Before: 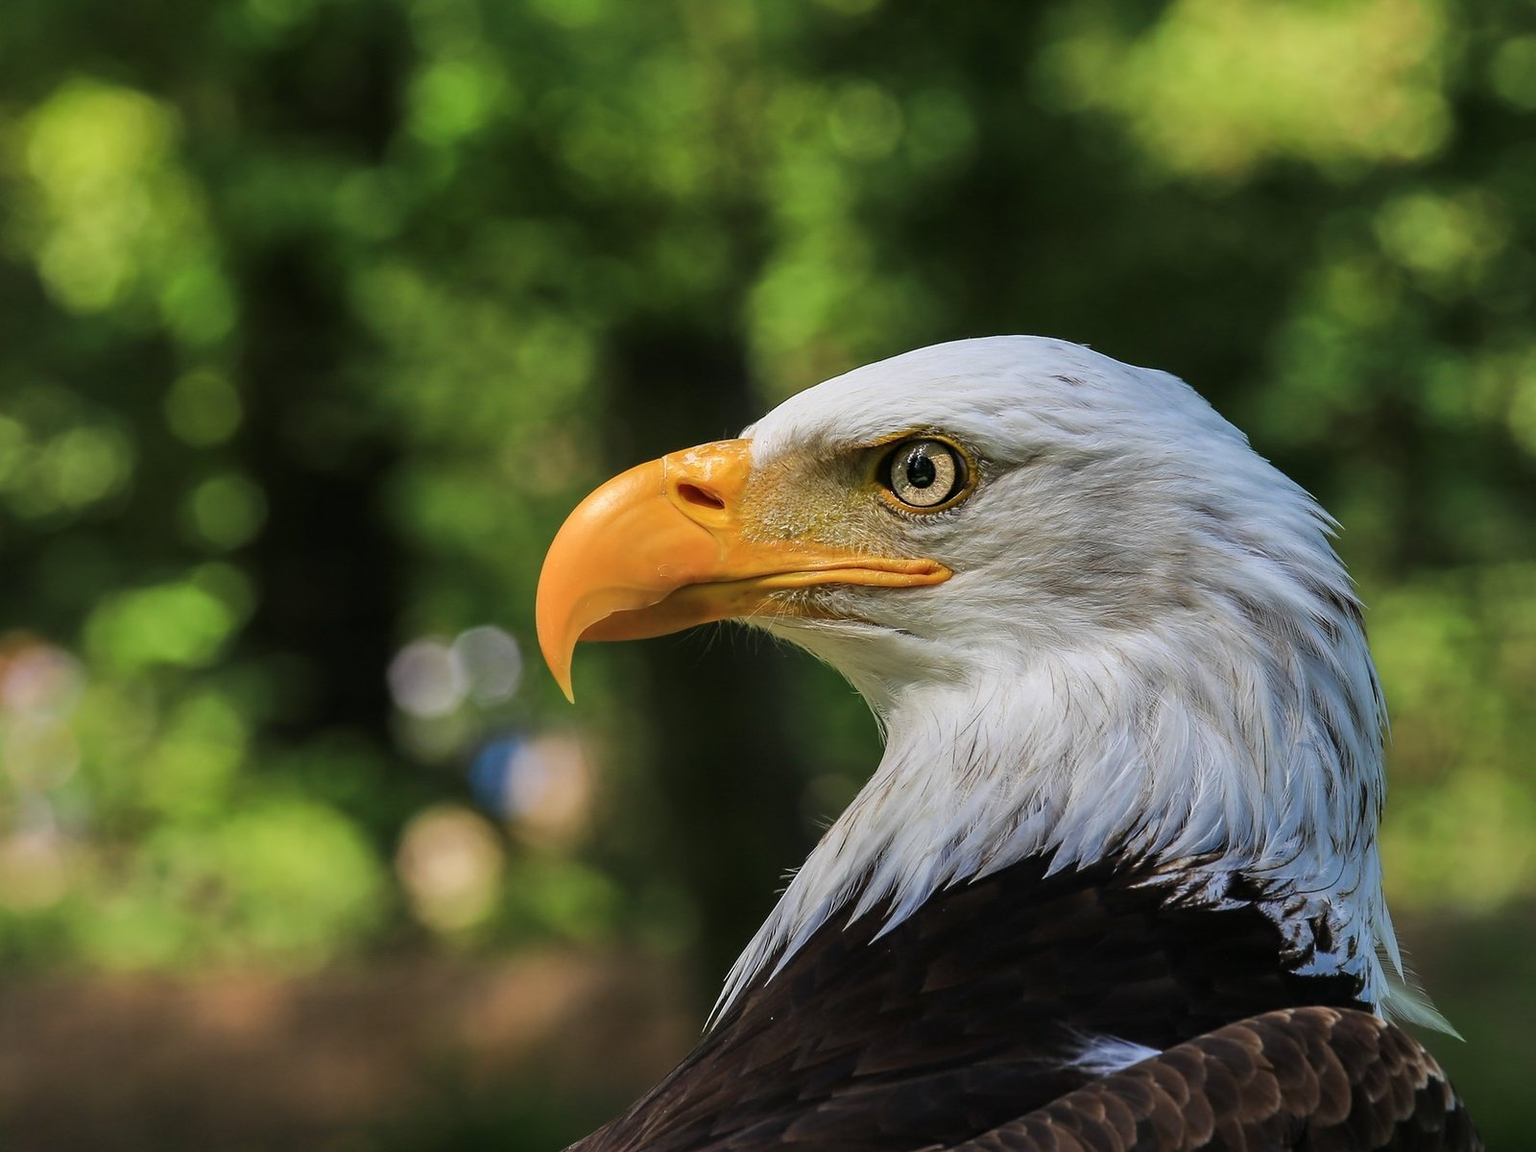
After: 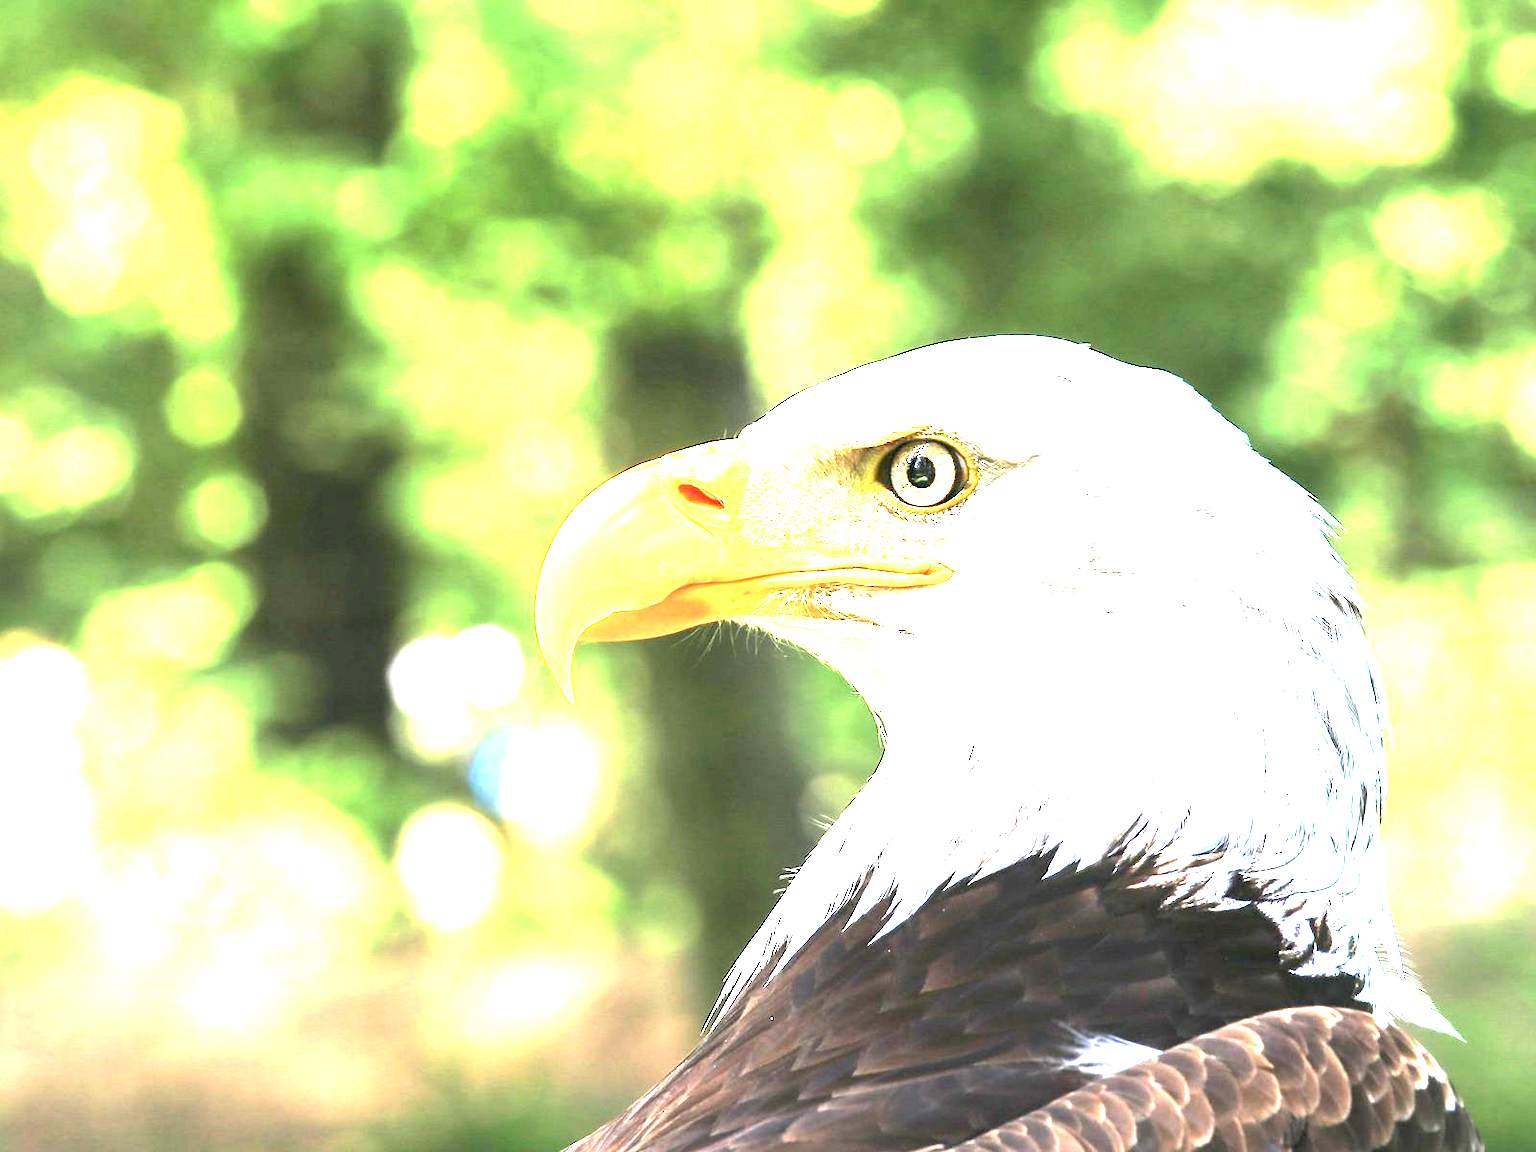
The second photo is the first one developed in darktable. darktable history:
exposure: black level correction 0, exposure 3.979 EV, compensate highlight preservation false
